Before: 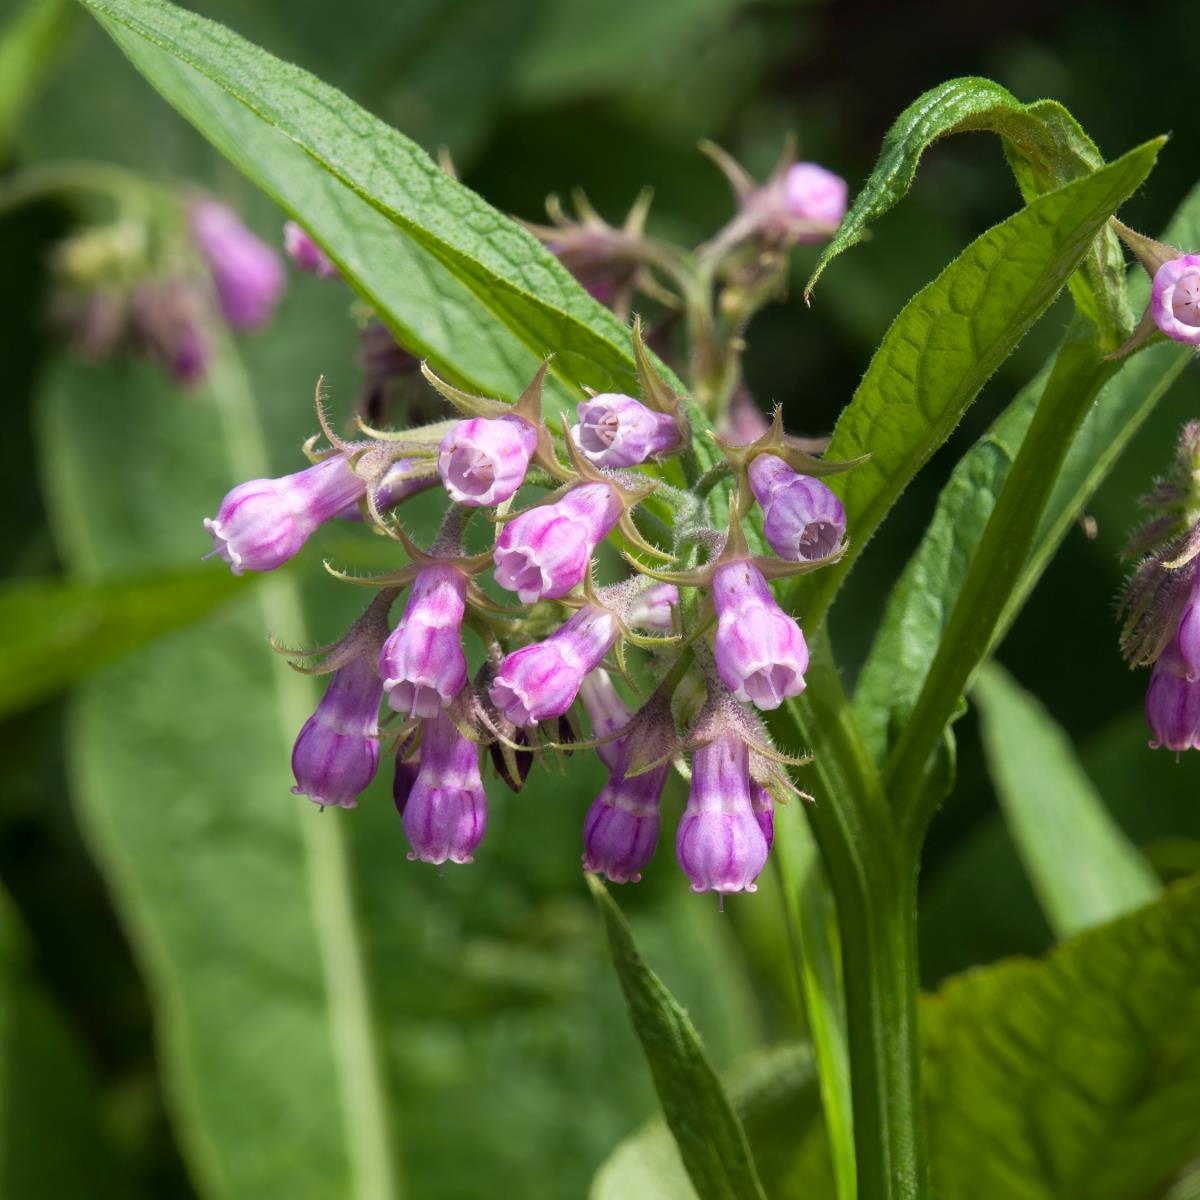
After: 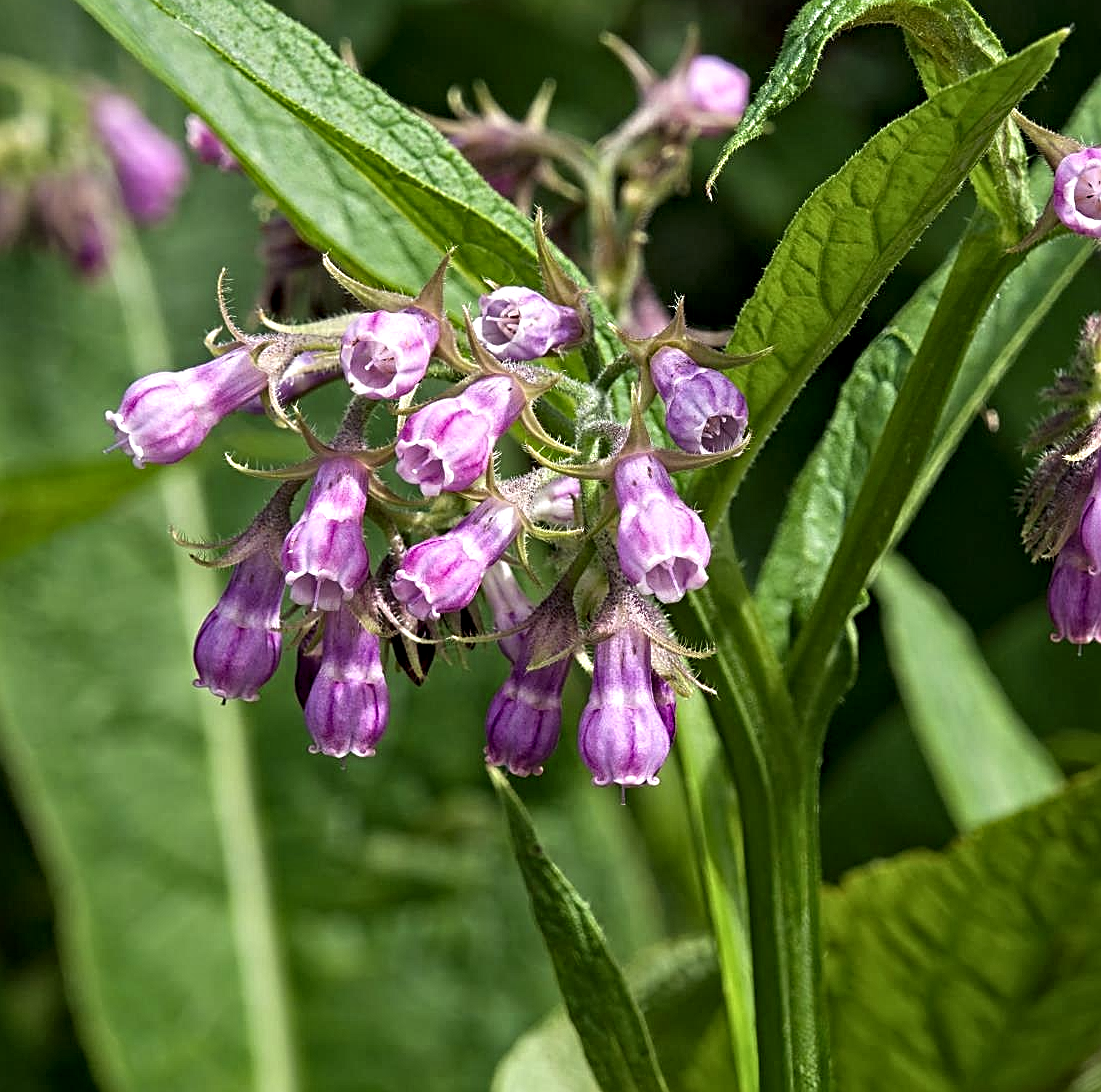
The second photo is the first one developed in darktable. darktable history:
contrast equalizer: y [[0.5, 0.542, 0.583, 0.625, 0.667, 0.708], [0.5 ×6], [0.5 ×6], [0 ×6], [0 ×6]]
crop and rotate: left 8.21%, top 8.931%
sharpen: on, module defaults
